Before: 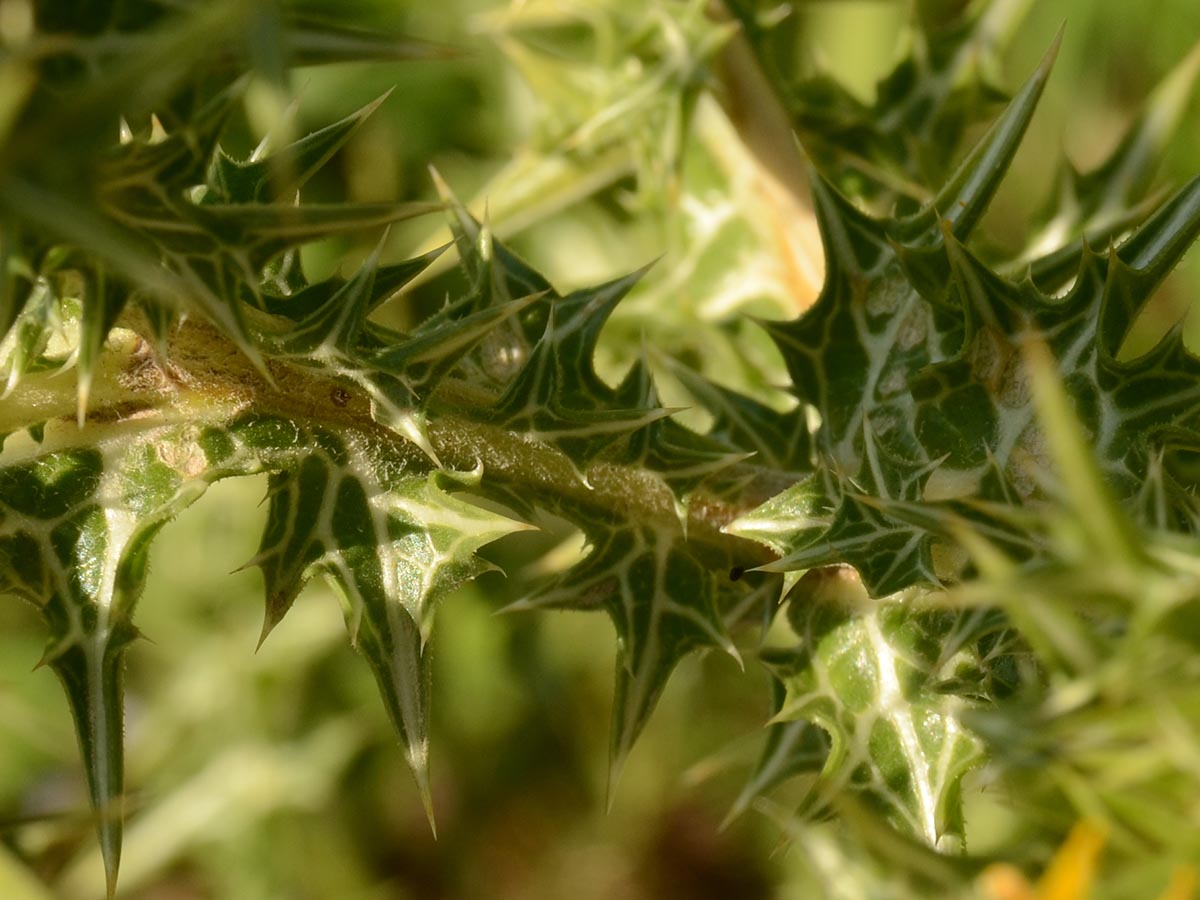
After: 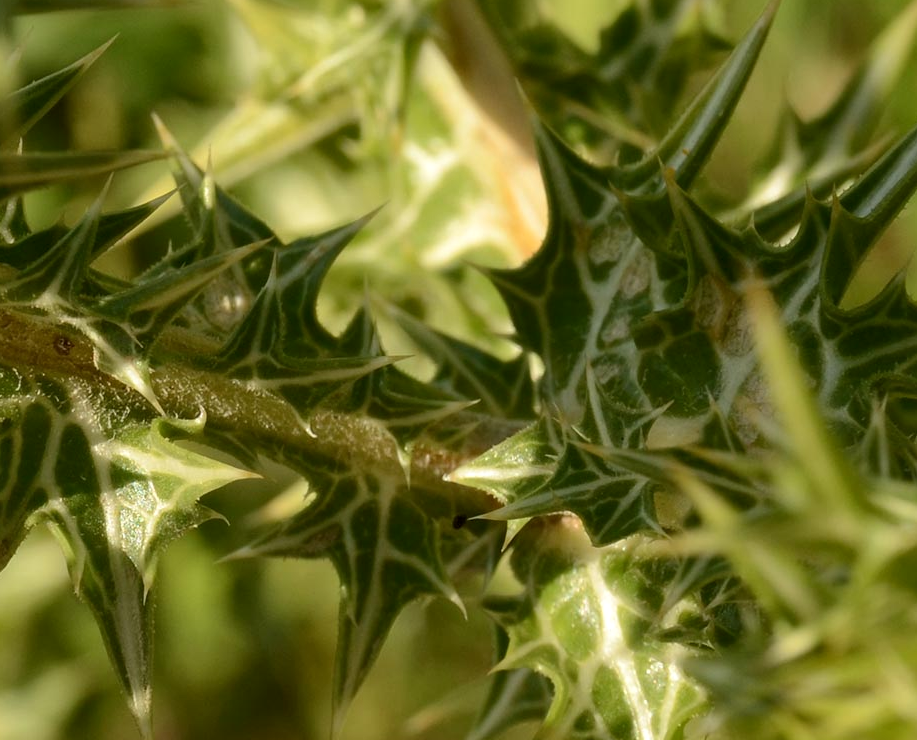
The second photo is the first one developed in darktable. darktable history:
local contrast: mode bilateral grid, contrast 20, coarseness 50, detail 120%, midtone range 0.2
crop: left 23.095%, top 5.827%, bottom 11.854%
